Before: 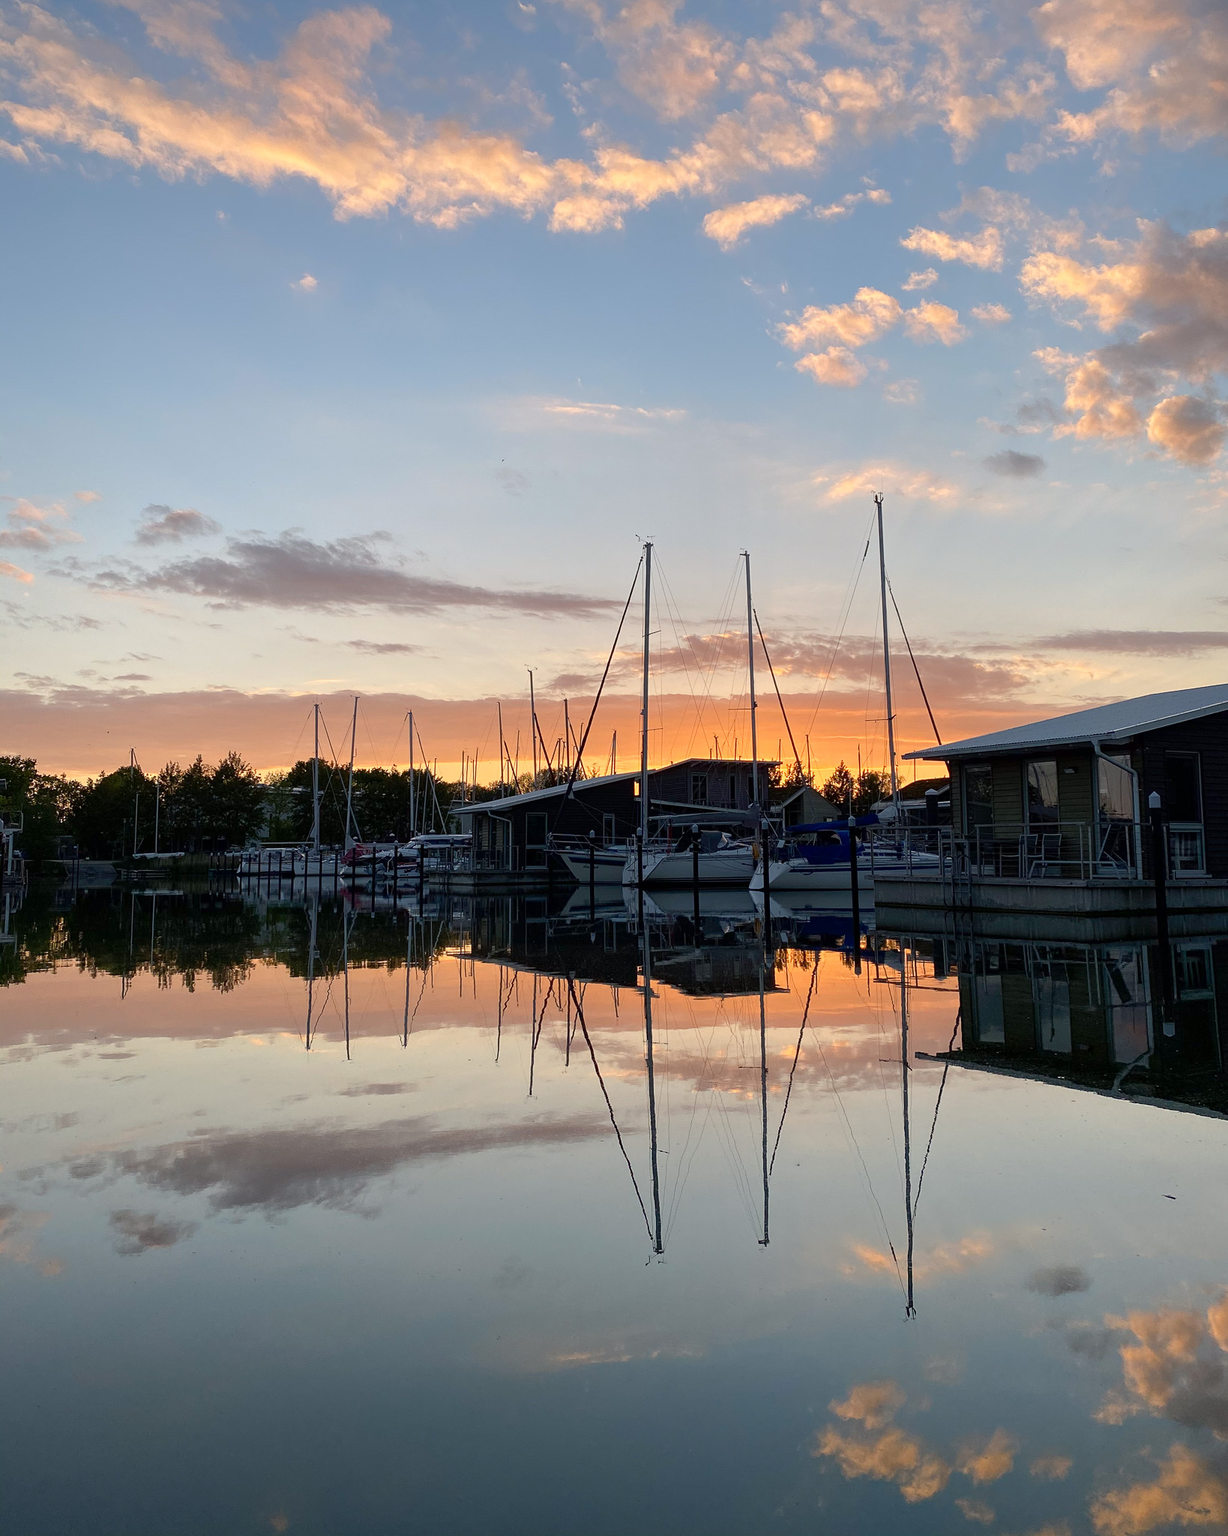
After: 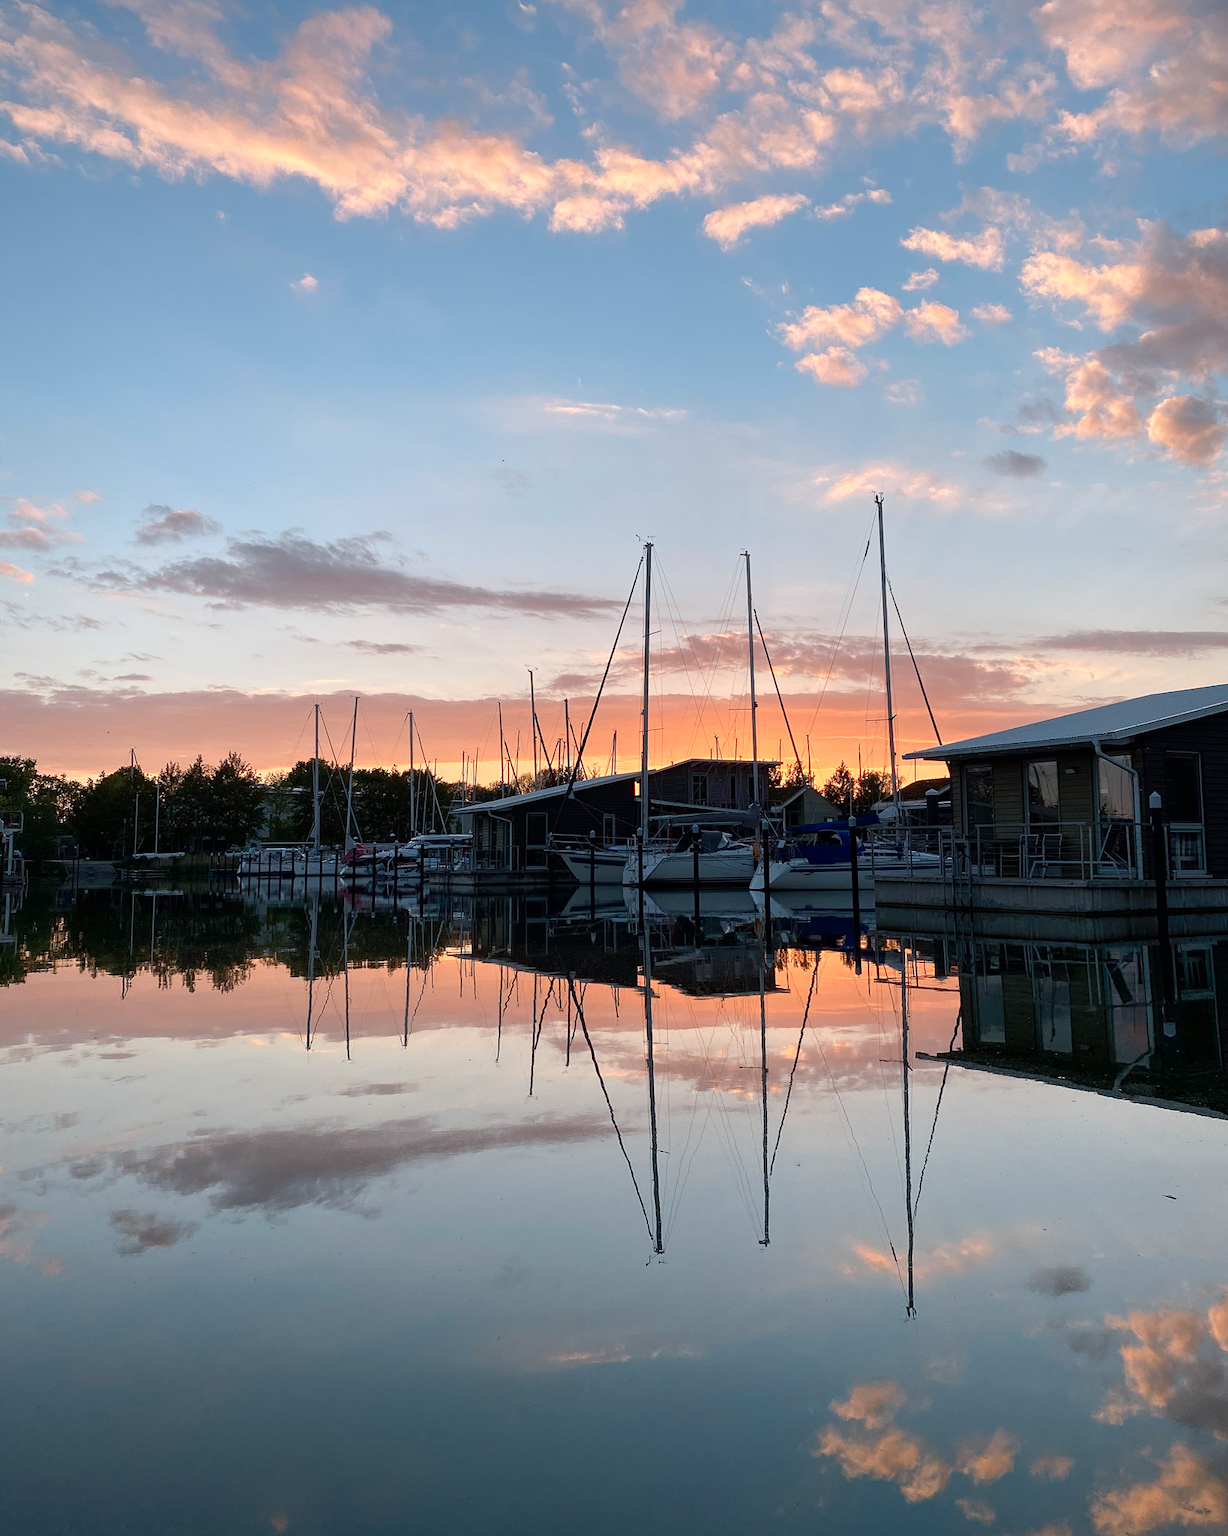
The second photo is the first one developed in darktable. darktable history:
white balance: red 1.127, blue 0.943
color correction: highlights a* -10.69, highlights b* -19.19
